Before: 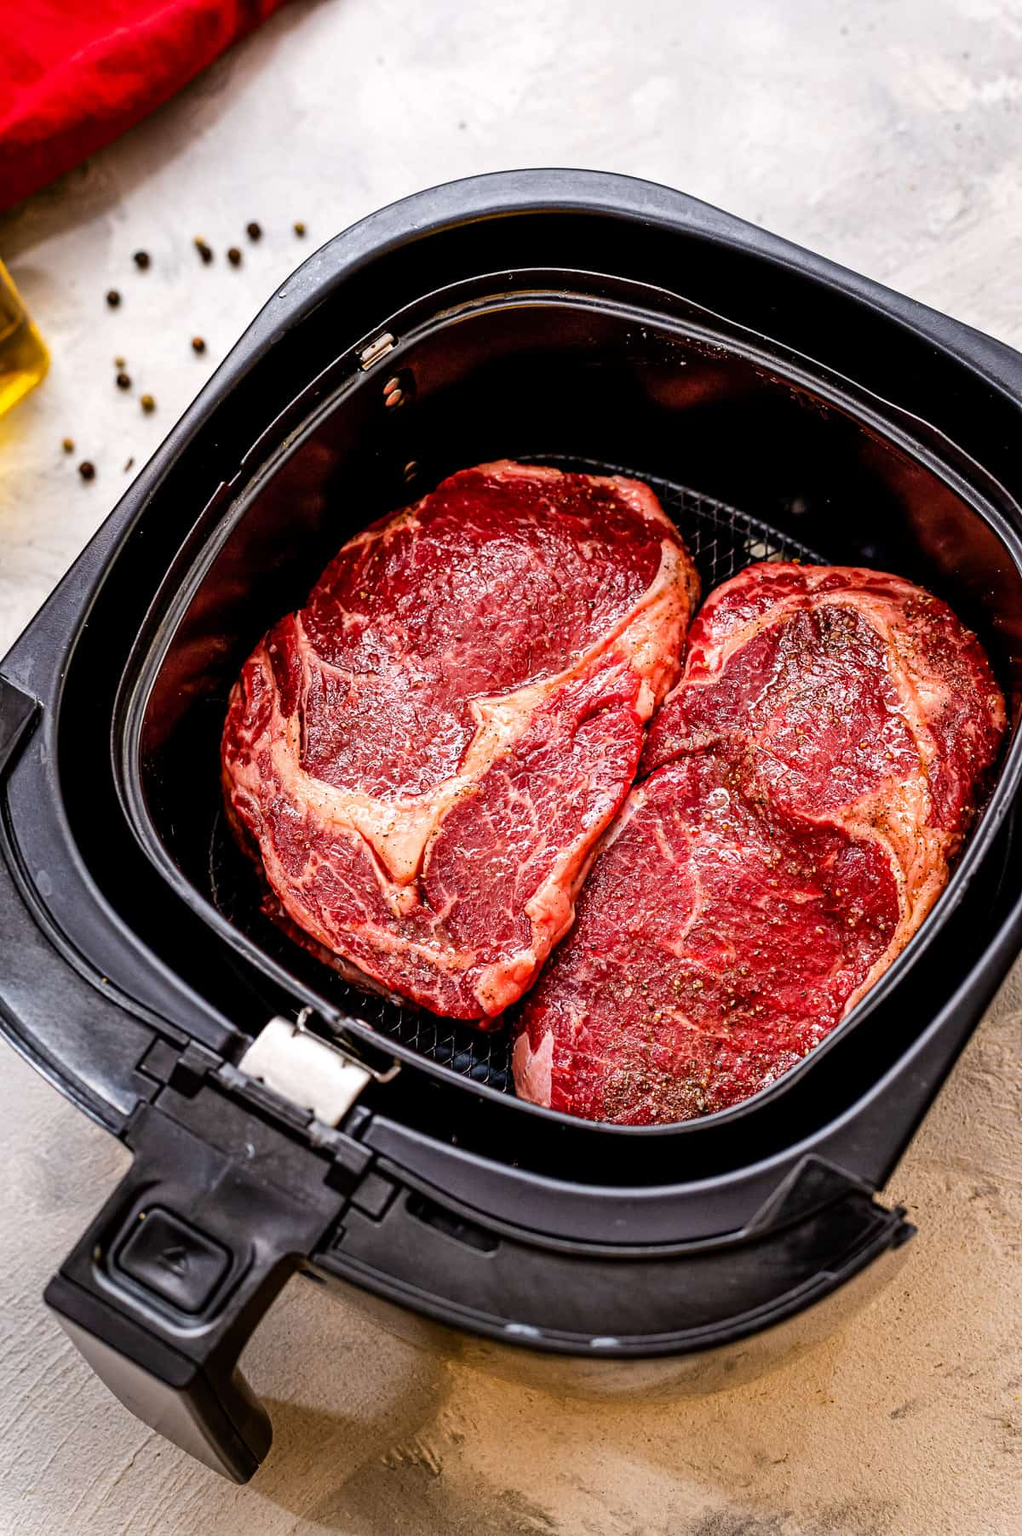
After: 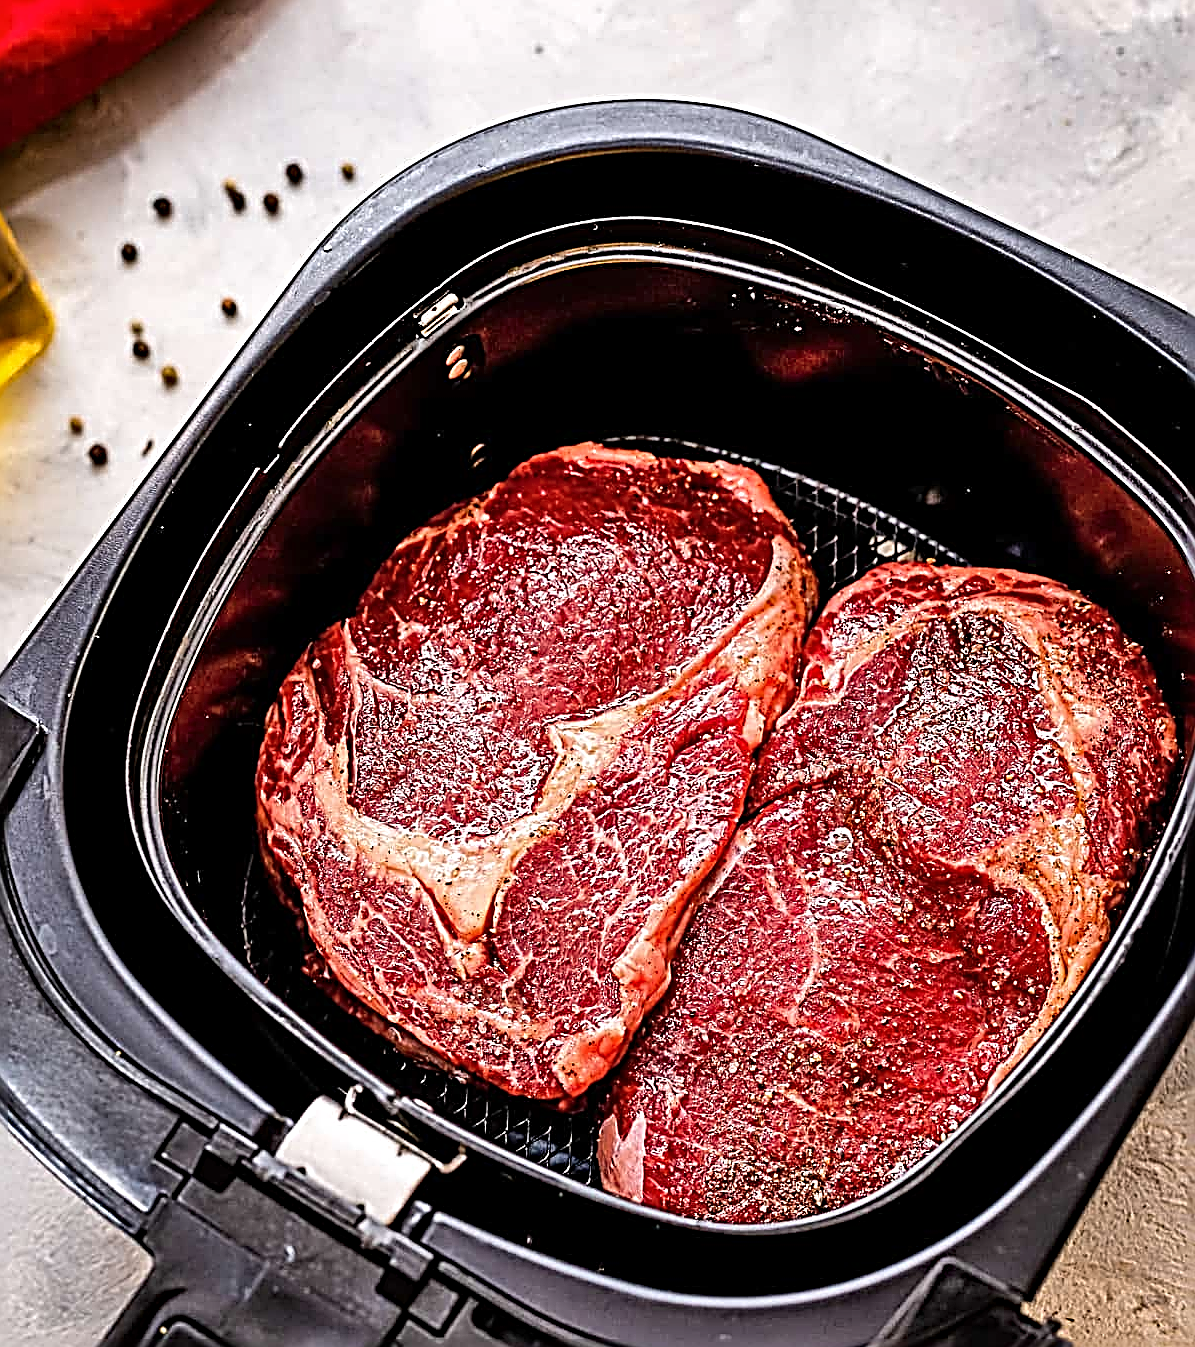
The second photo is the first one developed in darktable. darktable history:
shadows and highlights: soften with gaussian
crop: left 0.387%, top 5.469%, bottom 19.809%
sharpen: radius 3.158, amount 1.731
